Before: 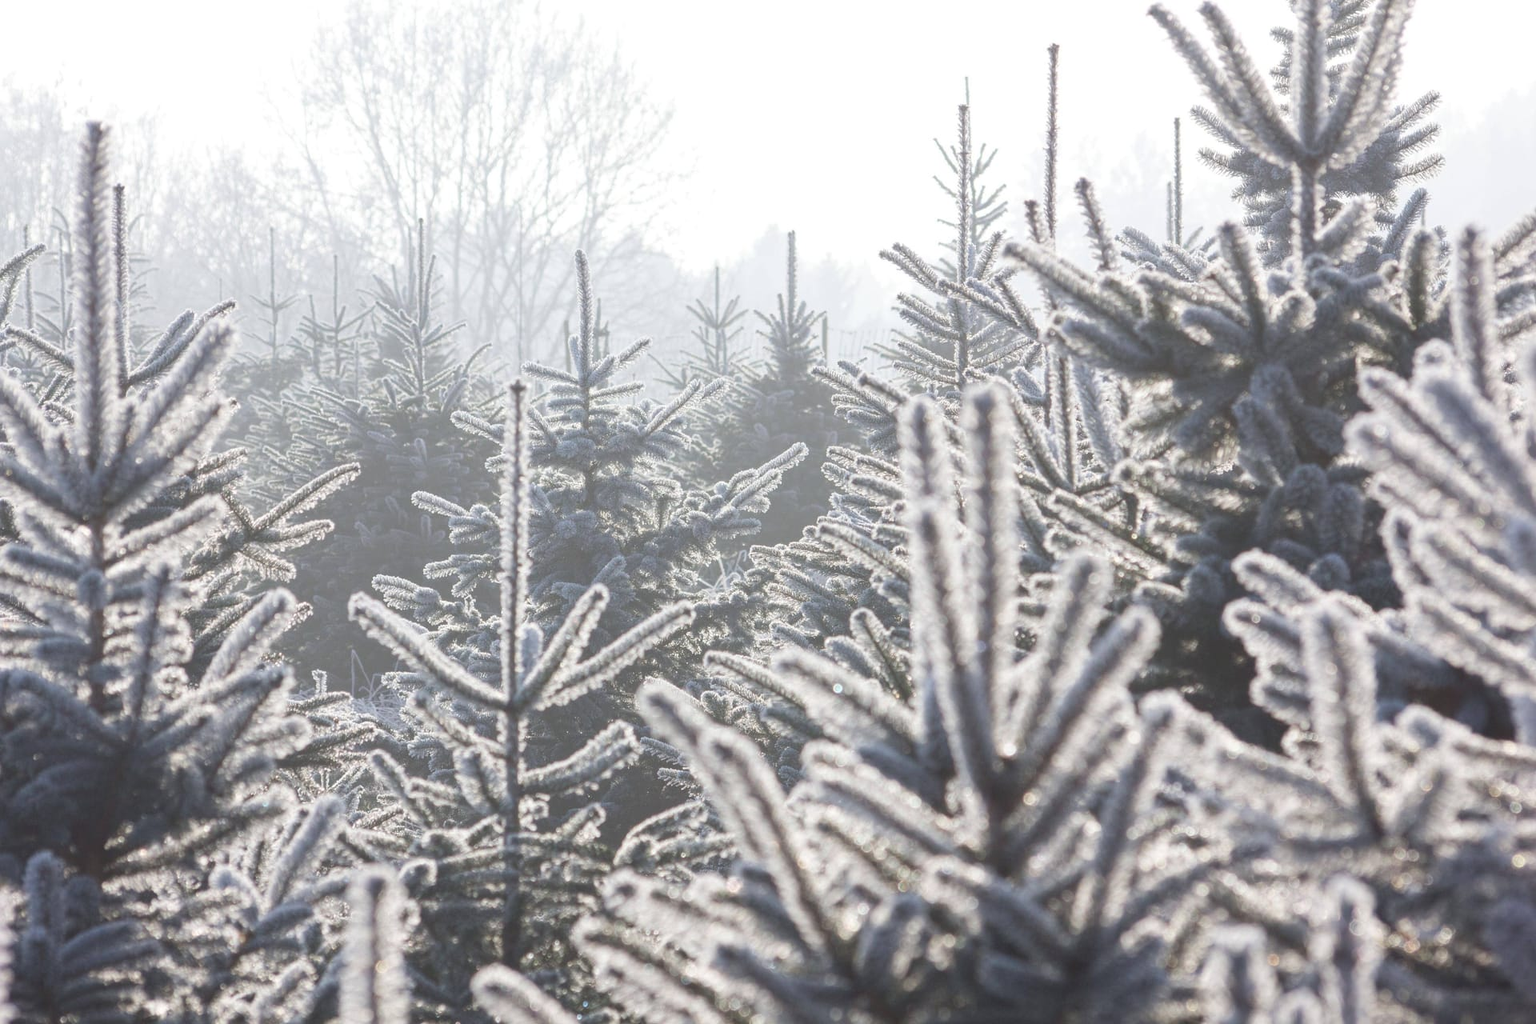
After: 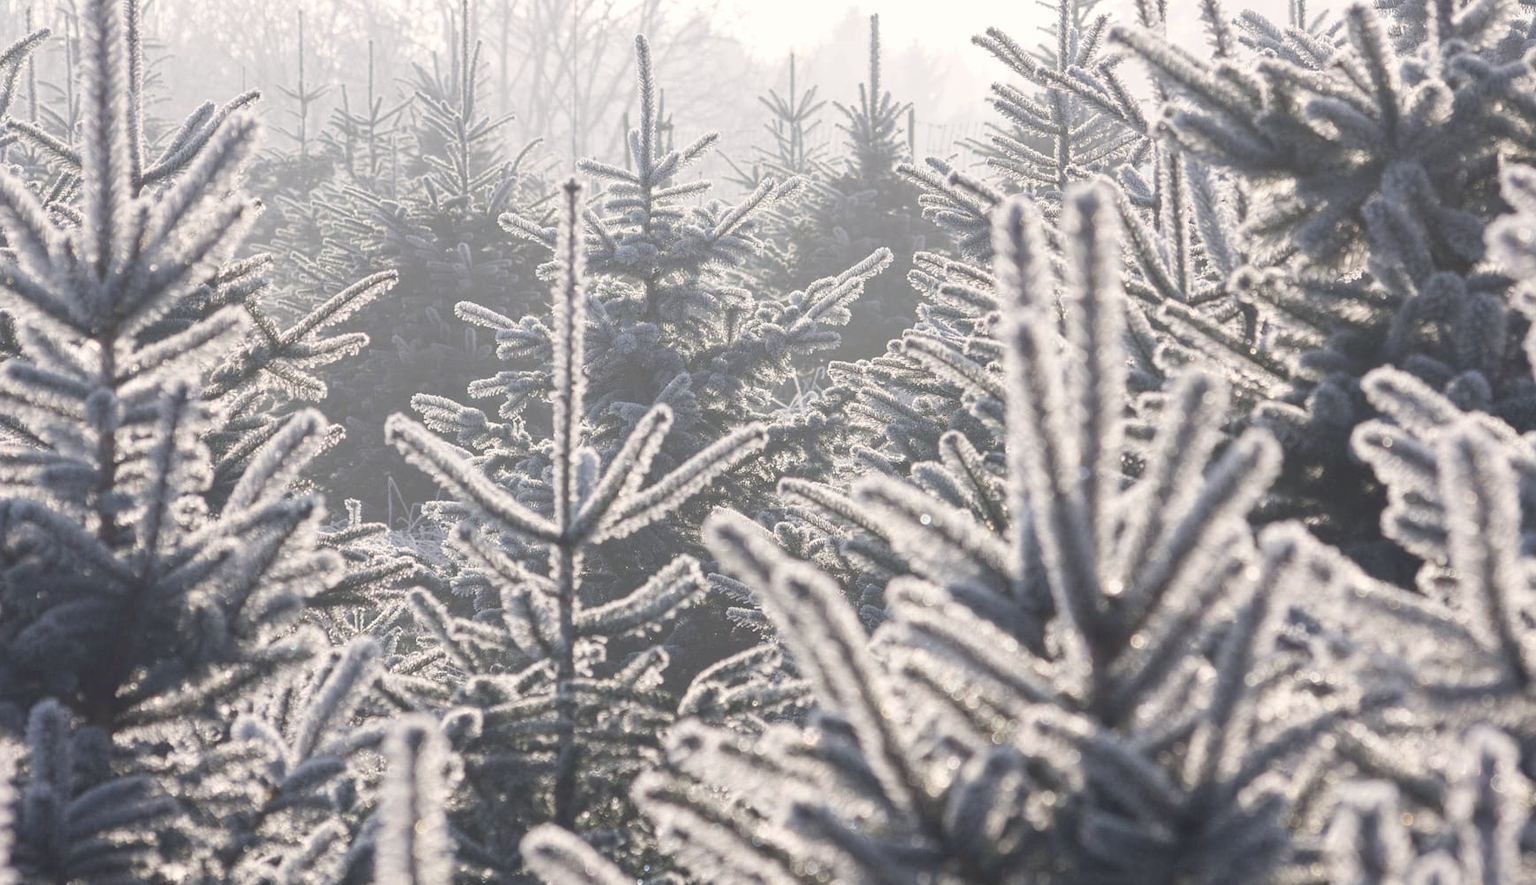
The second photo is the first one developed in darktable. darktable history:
crop: top 21.373%, right 9.441%, bottom 0.3%
color correction: highlights a* 2.92, highlights b* 5.01, shadows a* -1.65, shadows b* -4.83, saturation 0.82
